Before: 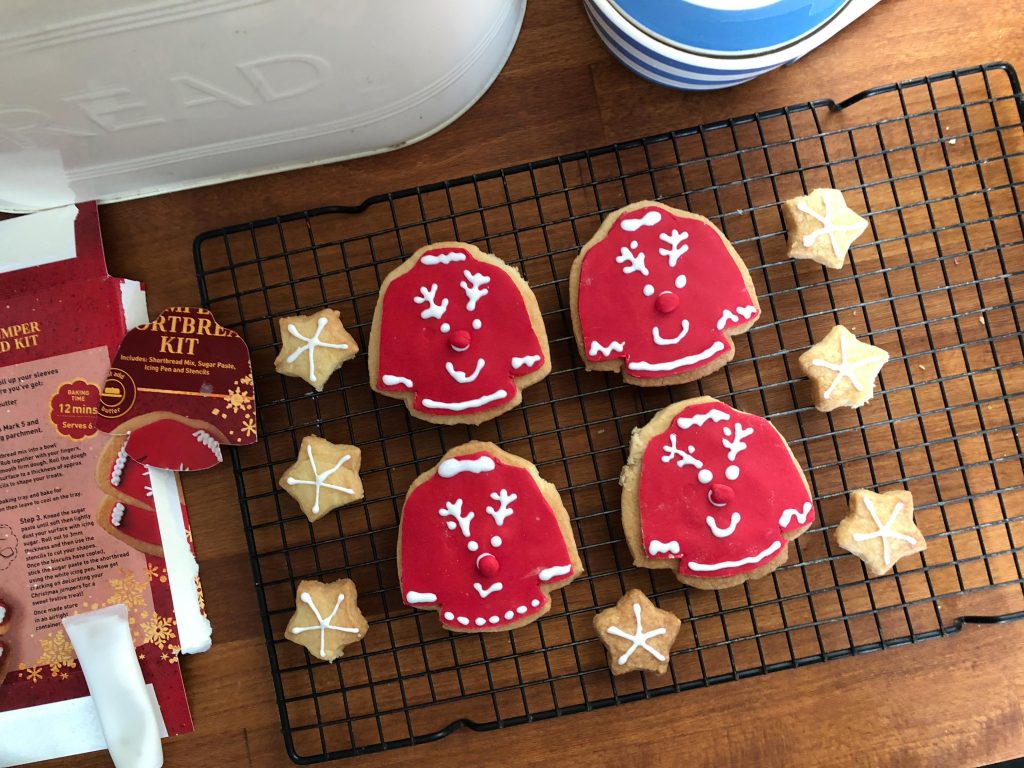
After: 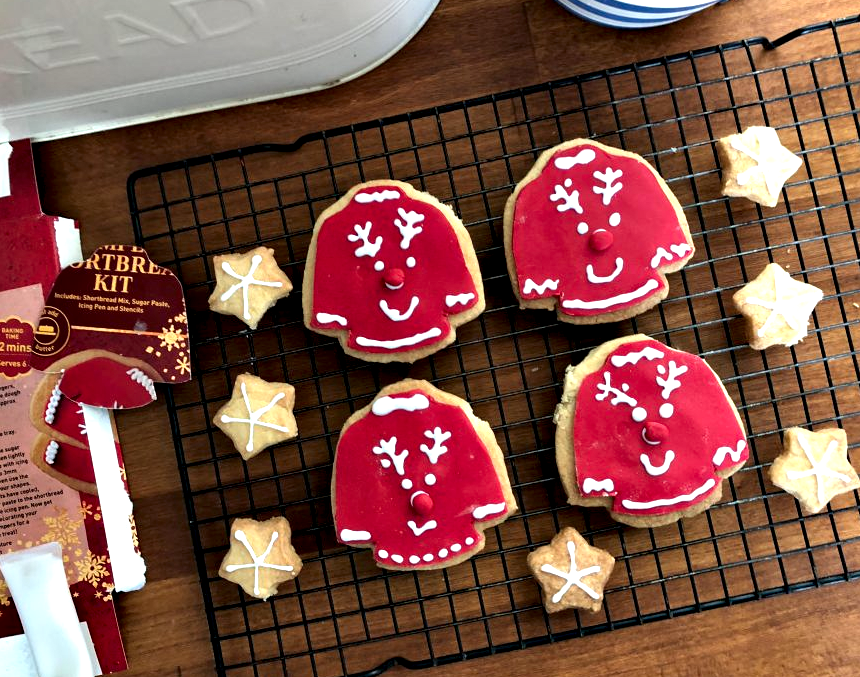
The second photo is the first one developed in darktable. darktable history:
crop: left 6.446%, top 8.188%, right 9.538%, bottom 3.548%
contrast equalizer: octaves 7, y [[0.6 ×6], [0.55 ×6], [0 ×6], [0 ×6], [0 ×6]]
